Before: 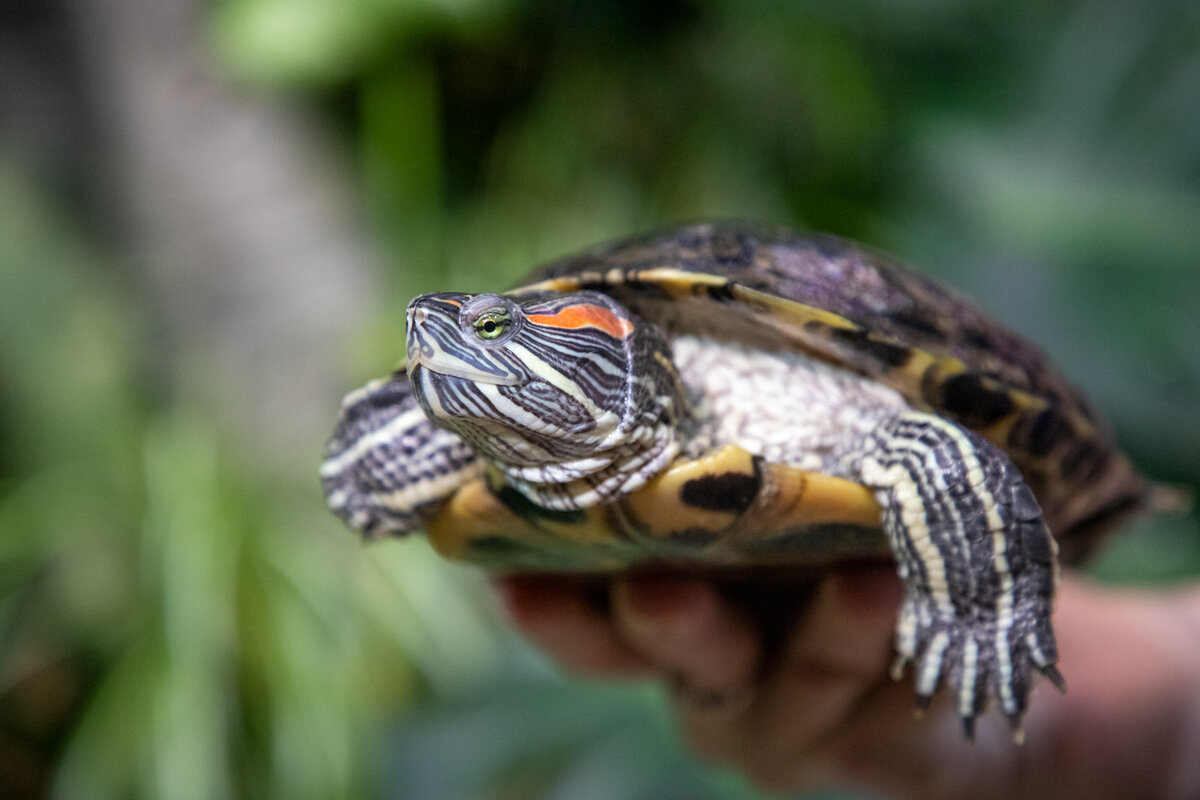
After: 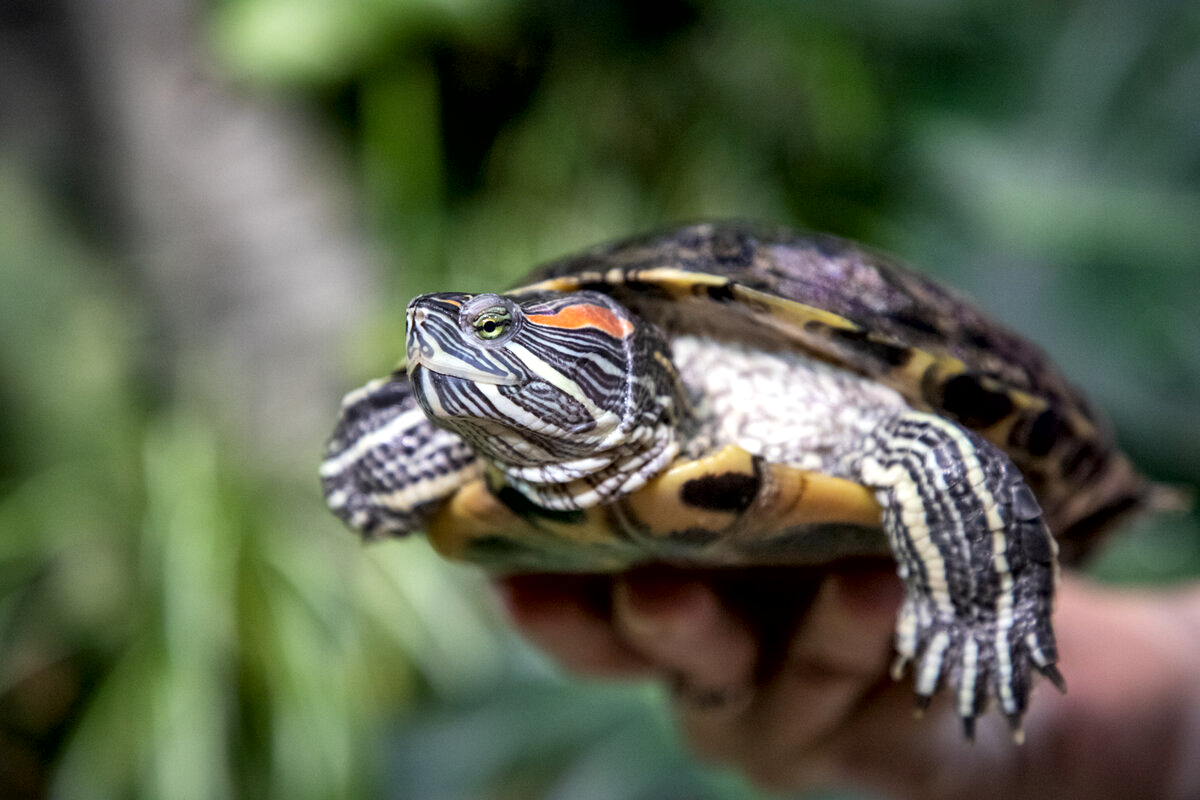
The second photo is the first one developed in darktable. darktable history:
local contrast: mode bilateral grid, contrast 25, coarseness 47, detail 152%, midtone range 0.2
